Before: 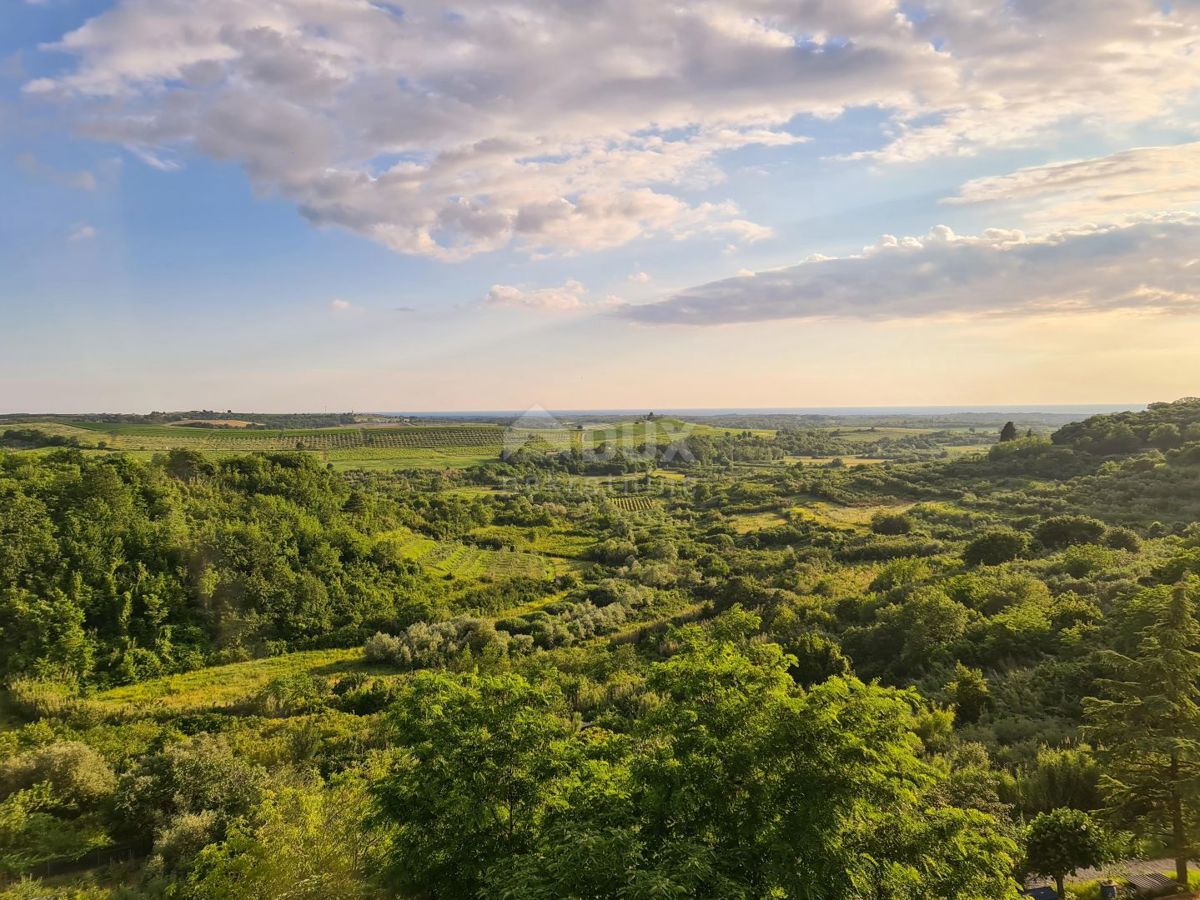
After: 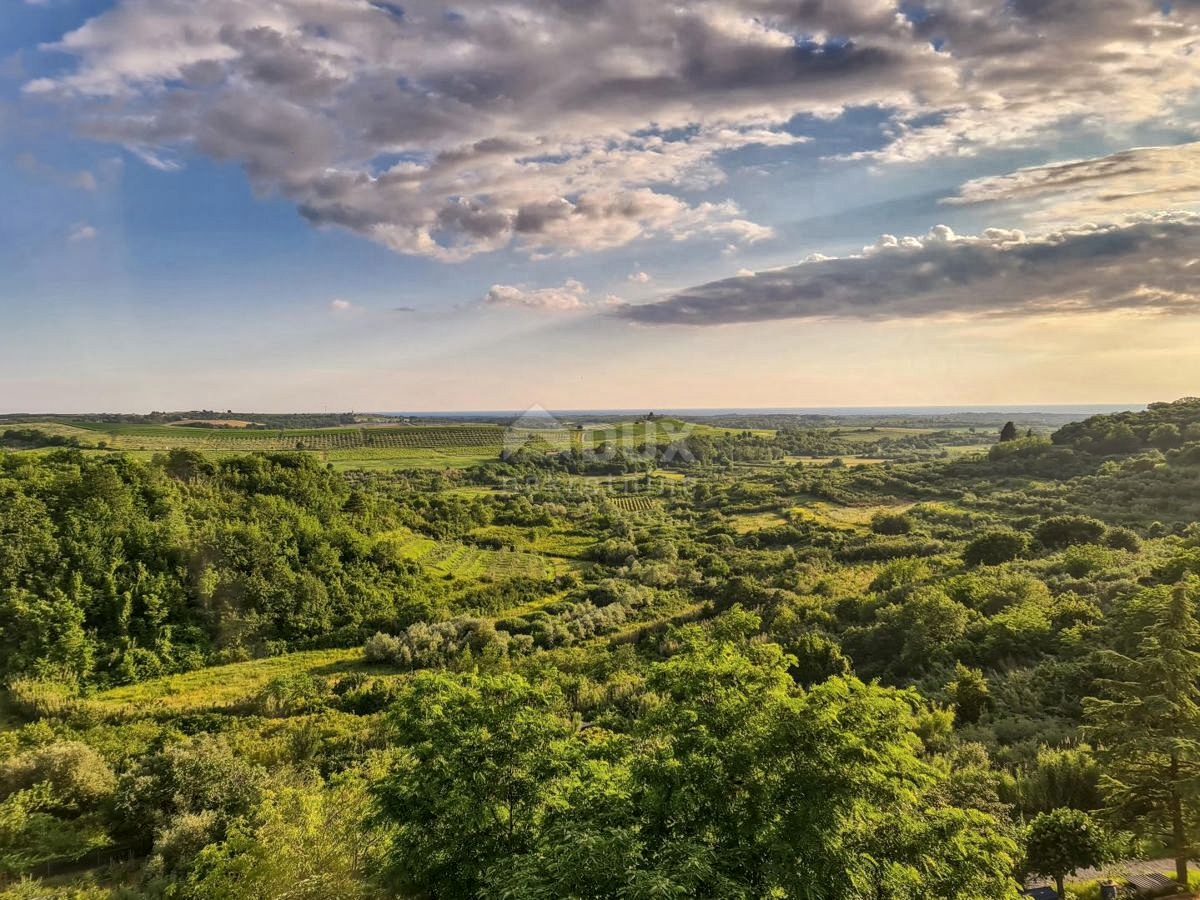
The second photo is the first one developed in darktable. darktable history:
shadows and highlights: radius 108.52, shadows 40.68, highlights -72.88, low approximation 0.01, soften with gaussian
local contrast: on, module defaults
